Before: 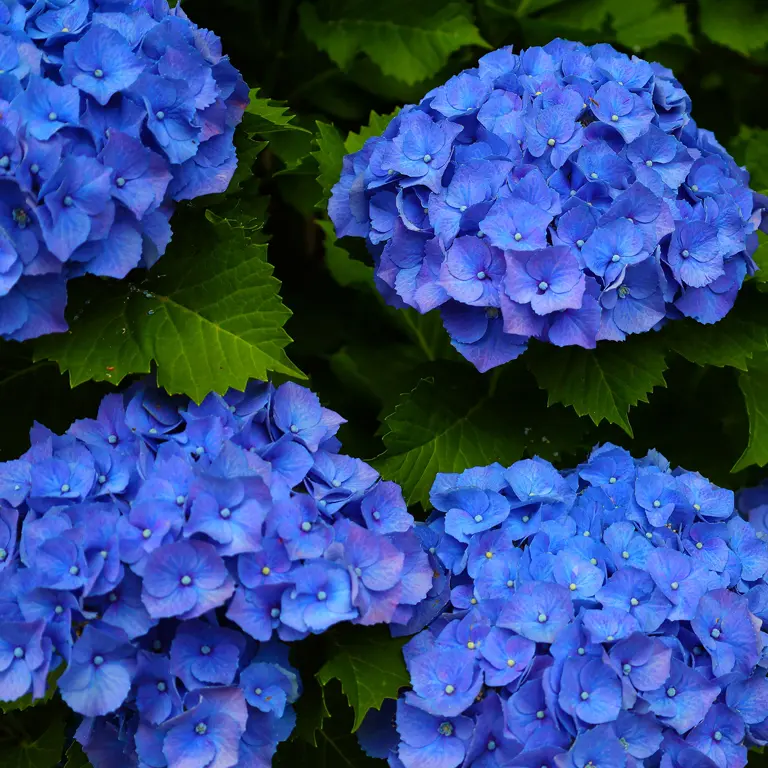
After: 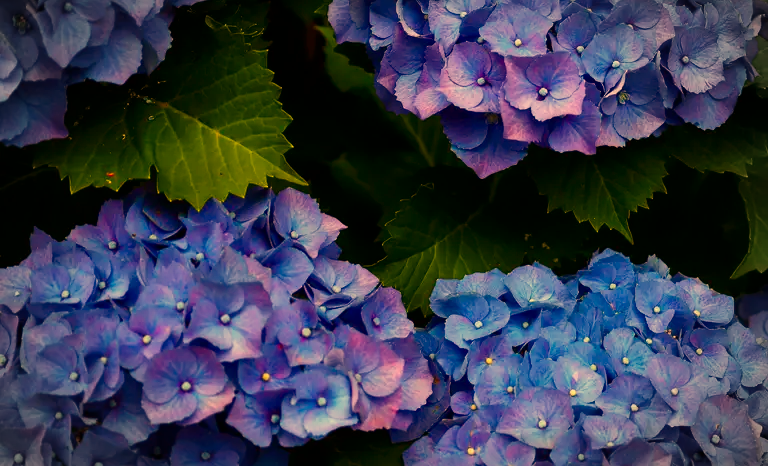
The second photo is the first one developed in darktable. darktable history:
crop and rotate: top 25.357%, bottom 13.942%
exposure: compensate highlight preservation false
white balance: red 1.467, blue 0.684
vignetting: fall-off start 79.43%, saturation -0.649, width/height ratio 1.327, unbound false
tone curve: curves: ch0 [(0, 0) (0.004, 0.002) (0.02, 0.013) (0.218, 0.218) (0.664, 0.718) (0.832, 0.873) (1, 1)], preserve colors none
contrast brightness saturation: contrast 0.07, brightness -0.13, saturation 0.06
